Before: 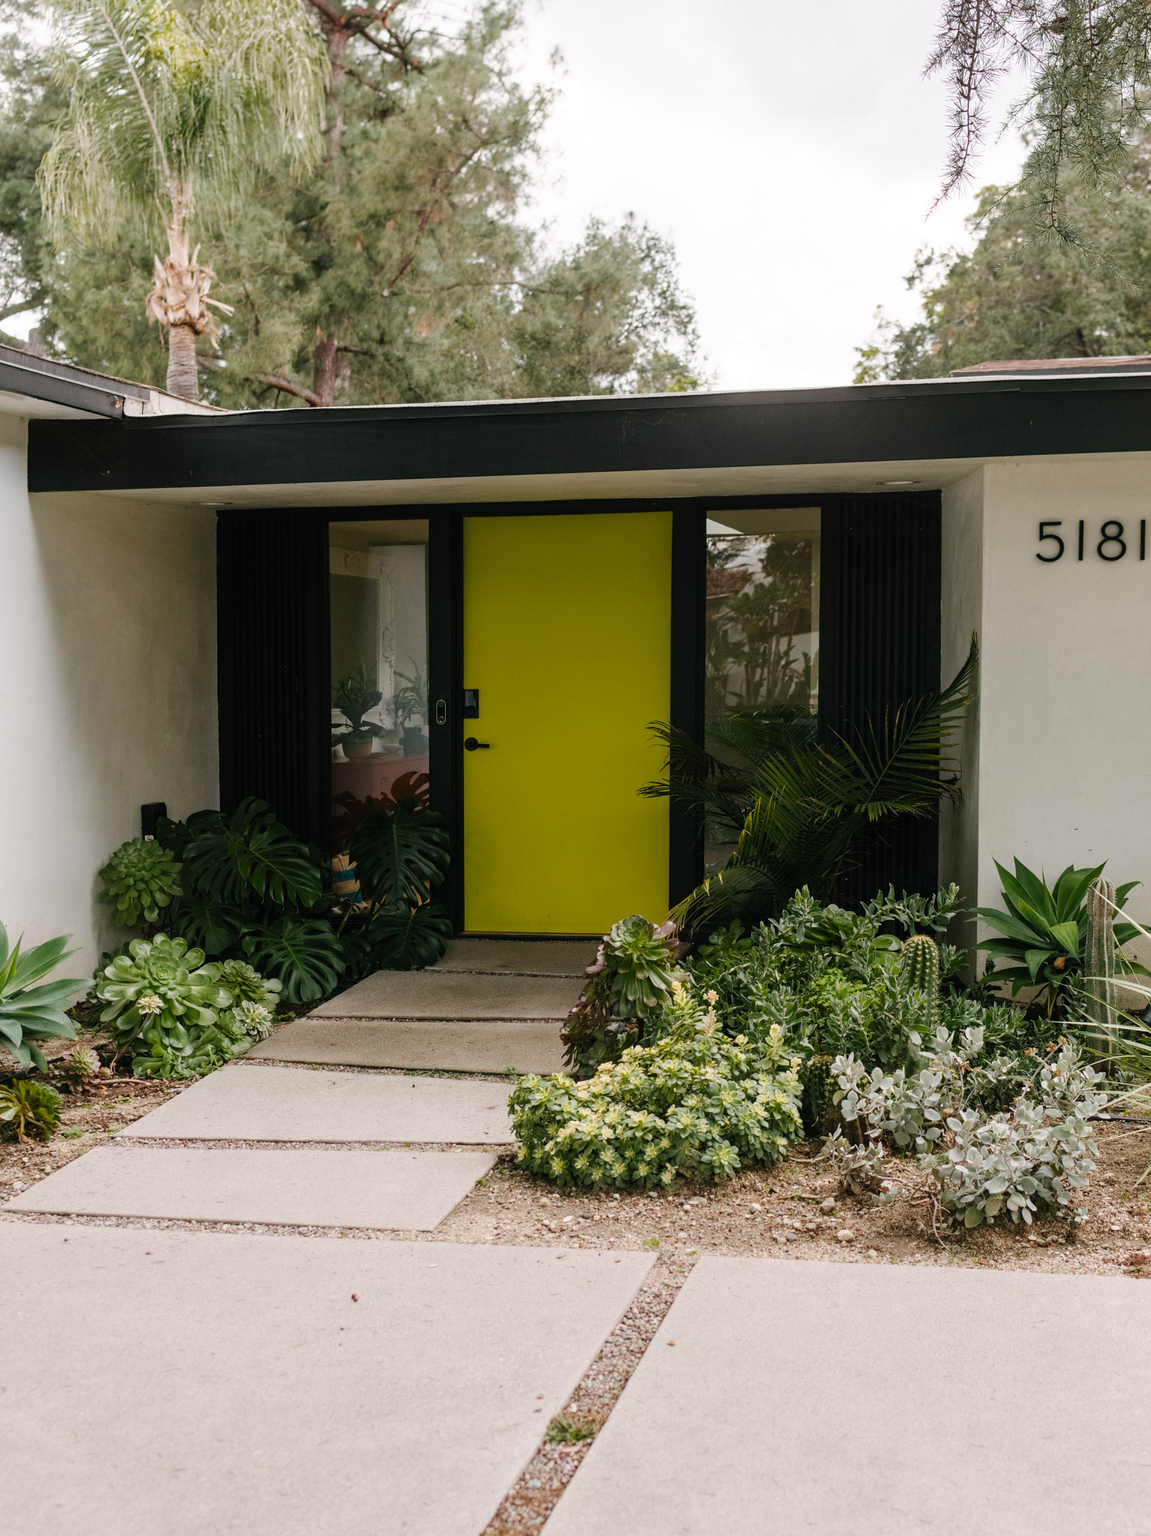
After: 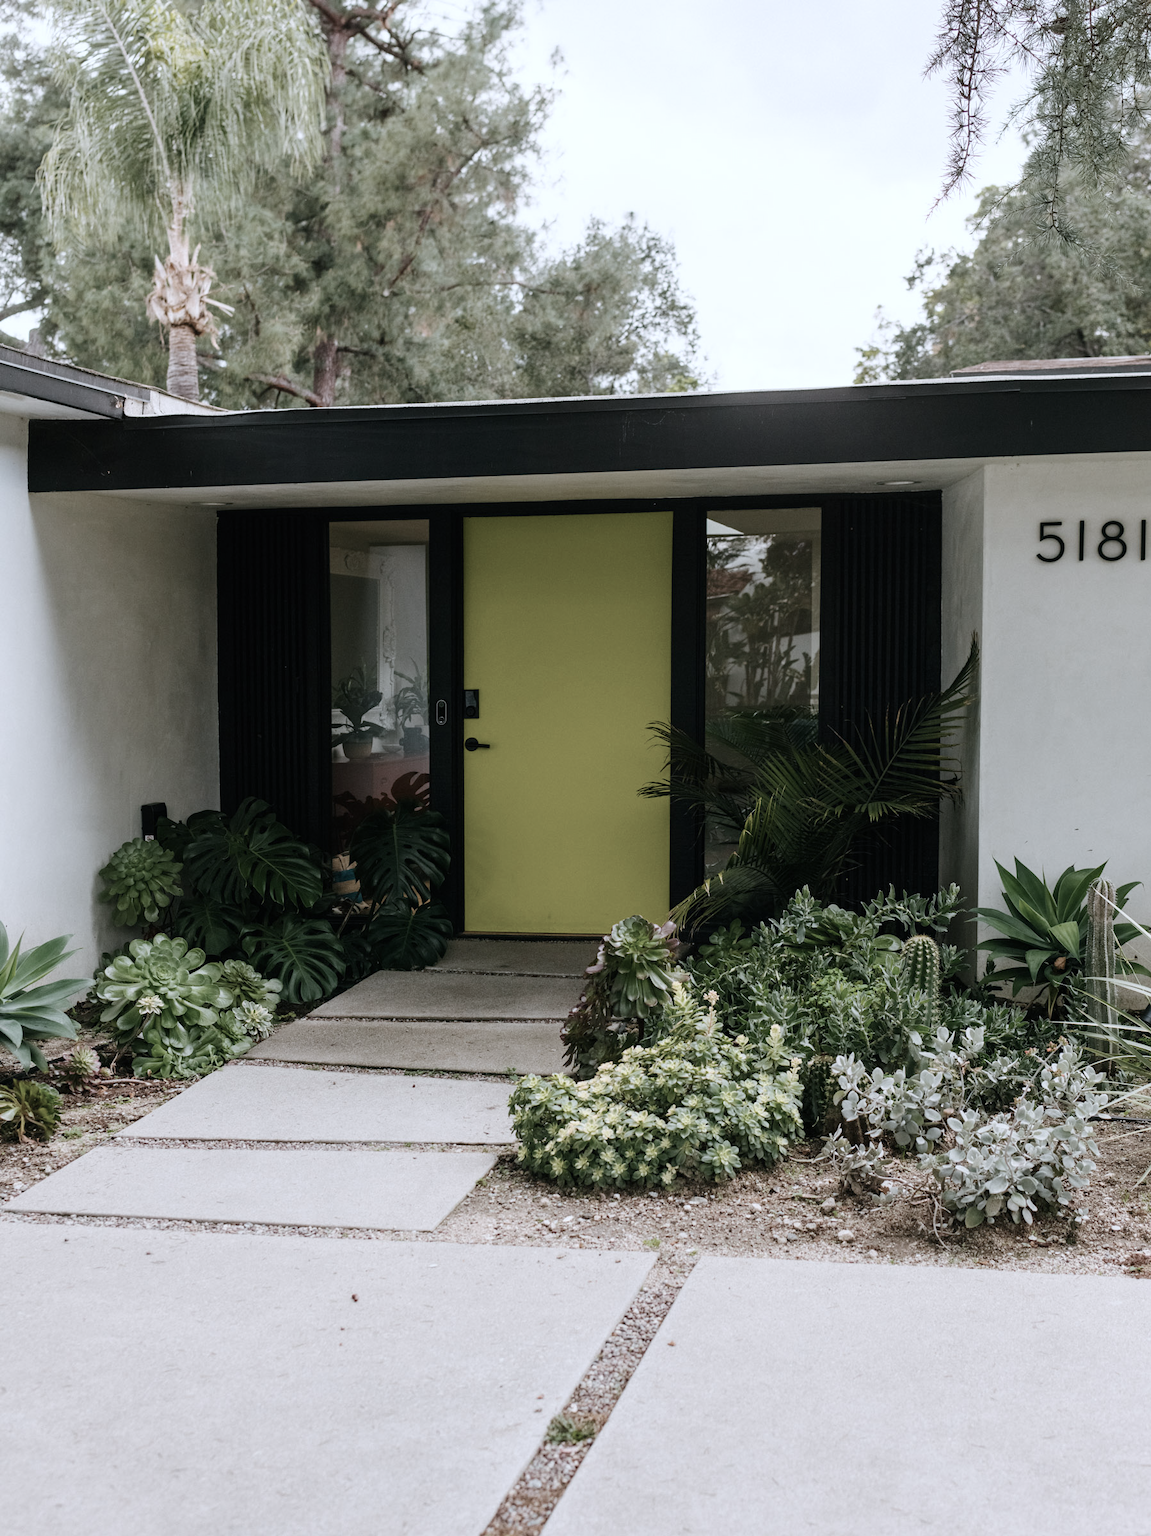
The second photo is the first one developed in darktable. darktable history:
color calibration: illuminant as shot in camera, x 0.369, y 0.376, temperature 4328.46 K, gamut compression 3
contrast brightness saturation: contrast 0.1, saturation -0.36
